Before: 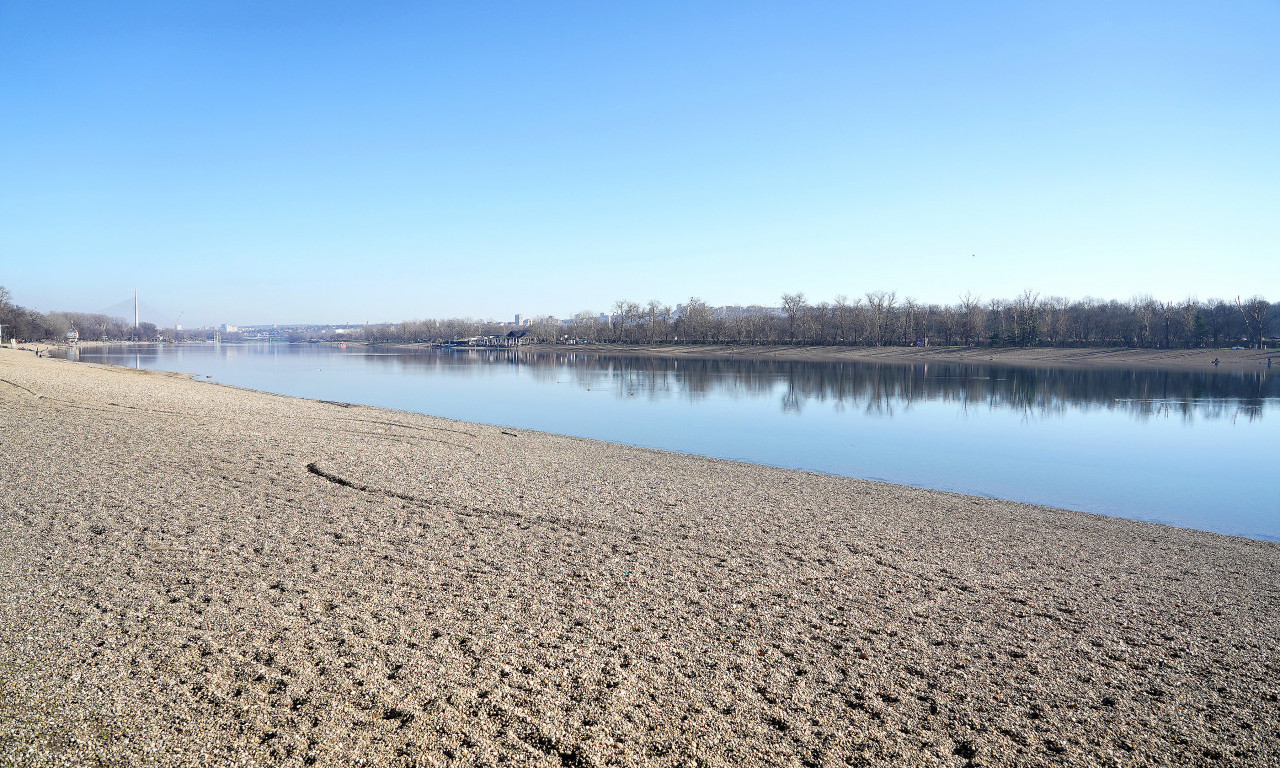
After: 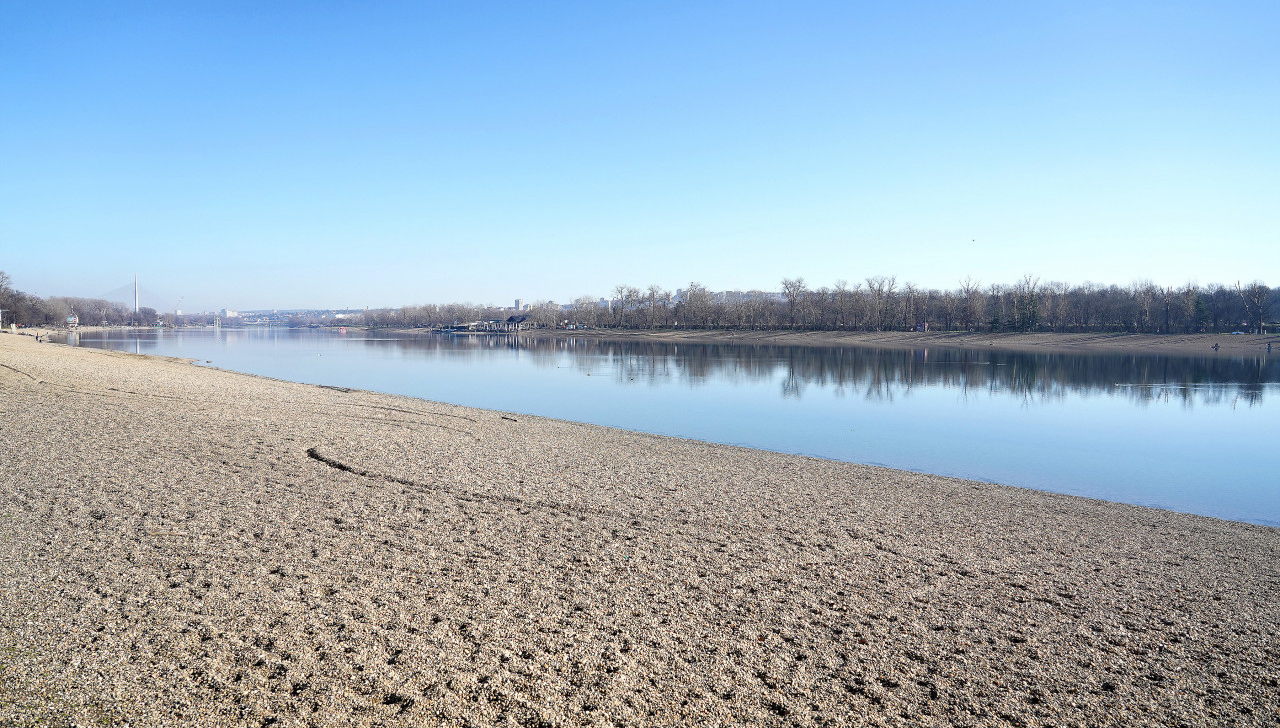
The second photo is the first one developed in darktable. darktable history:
crop and rotate: top 1.997%, bottom 3.144%
